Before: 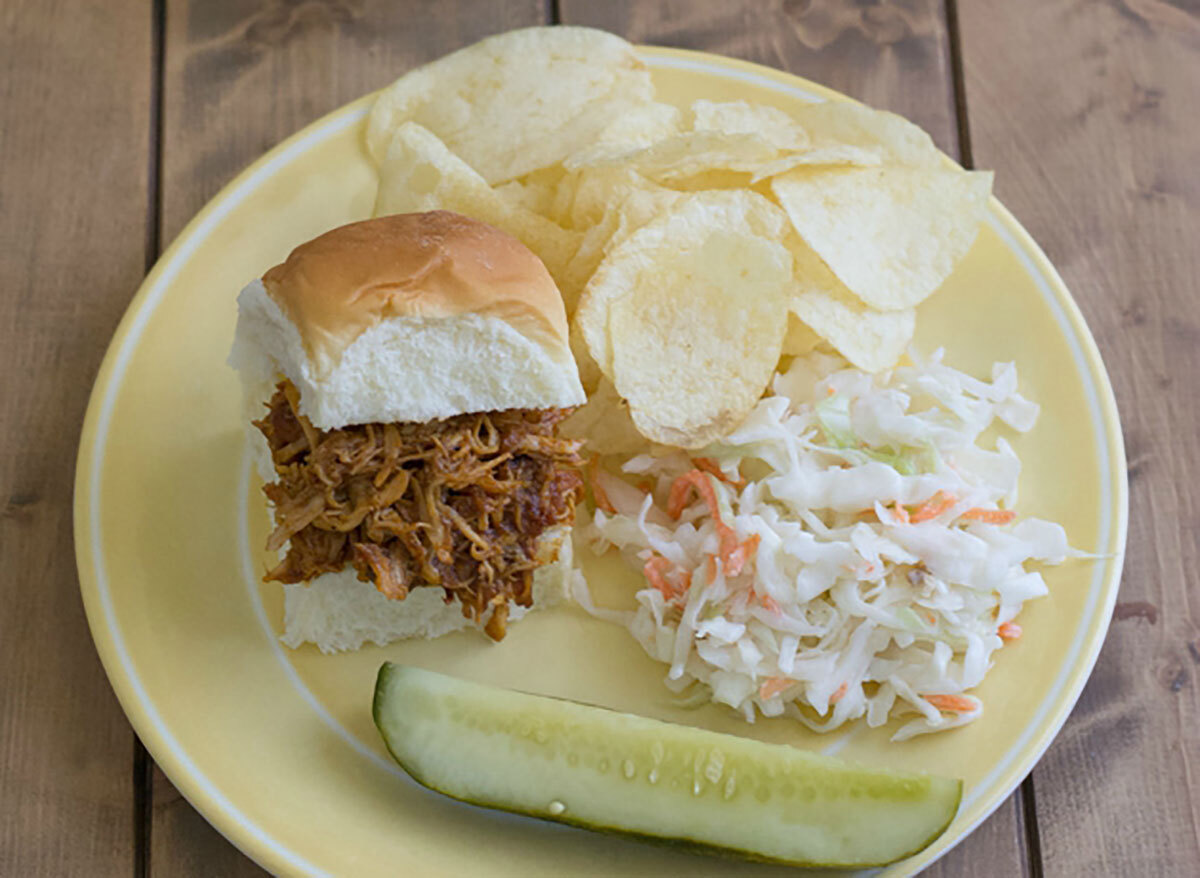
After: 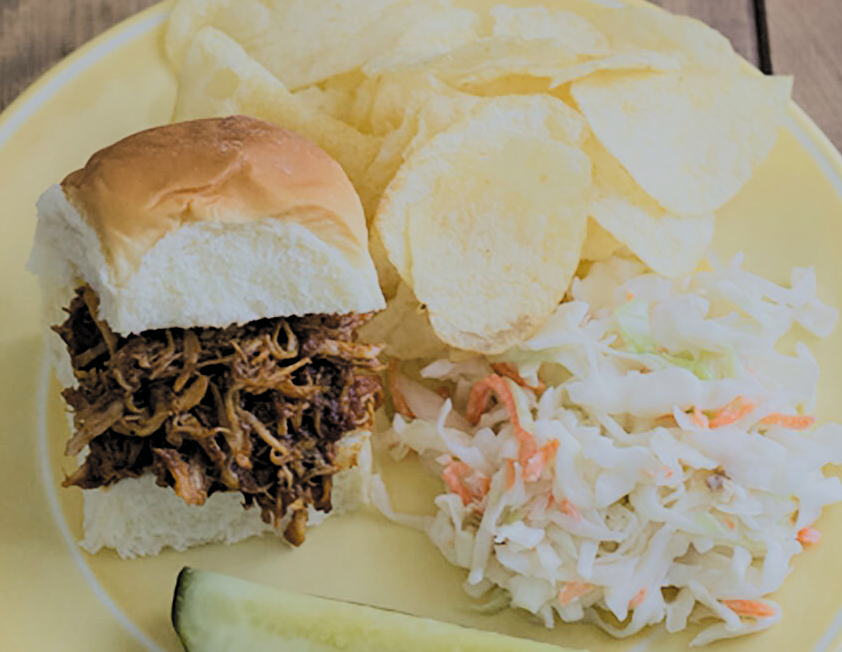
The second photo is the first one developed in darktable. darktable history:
filmic rgb: black relative exposure -3.24 EV, white relative exposure 7.05 EV, hardness 1.47, contrast 1.35, preserve chrominance RGB euclidean norm, color science v5 (2021), contrast in shadows safe, contrast in highlights safe
crop and rotate: left 16.806%, top 10.922%, right 12.954%, bottom 14.744%
